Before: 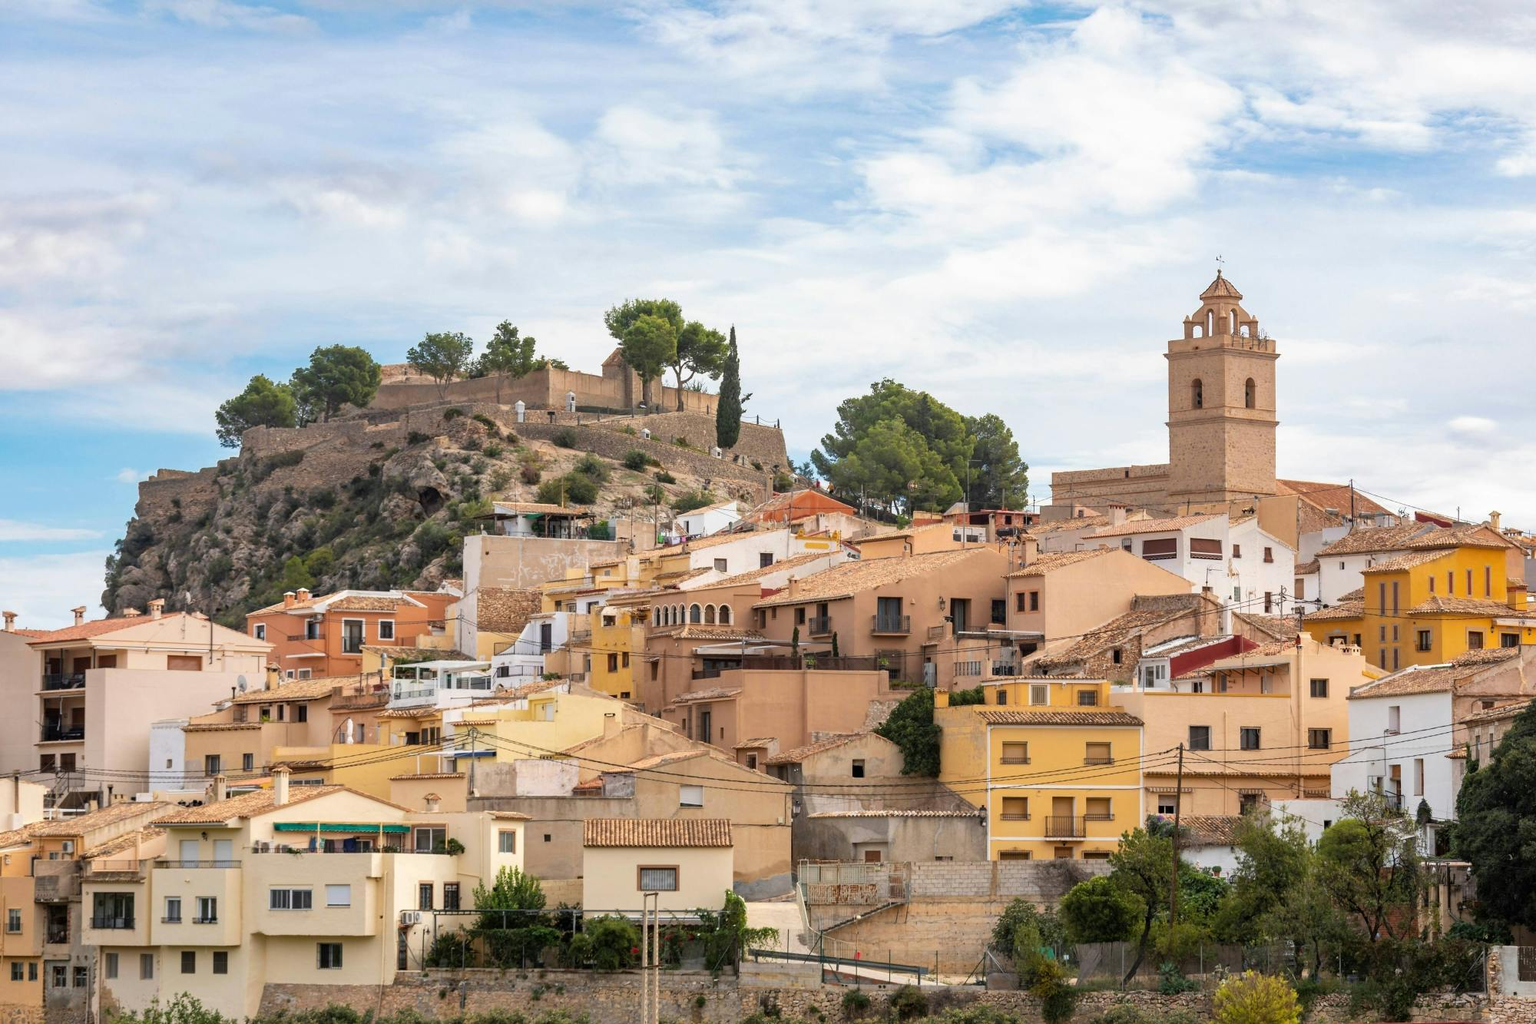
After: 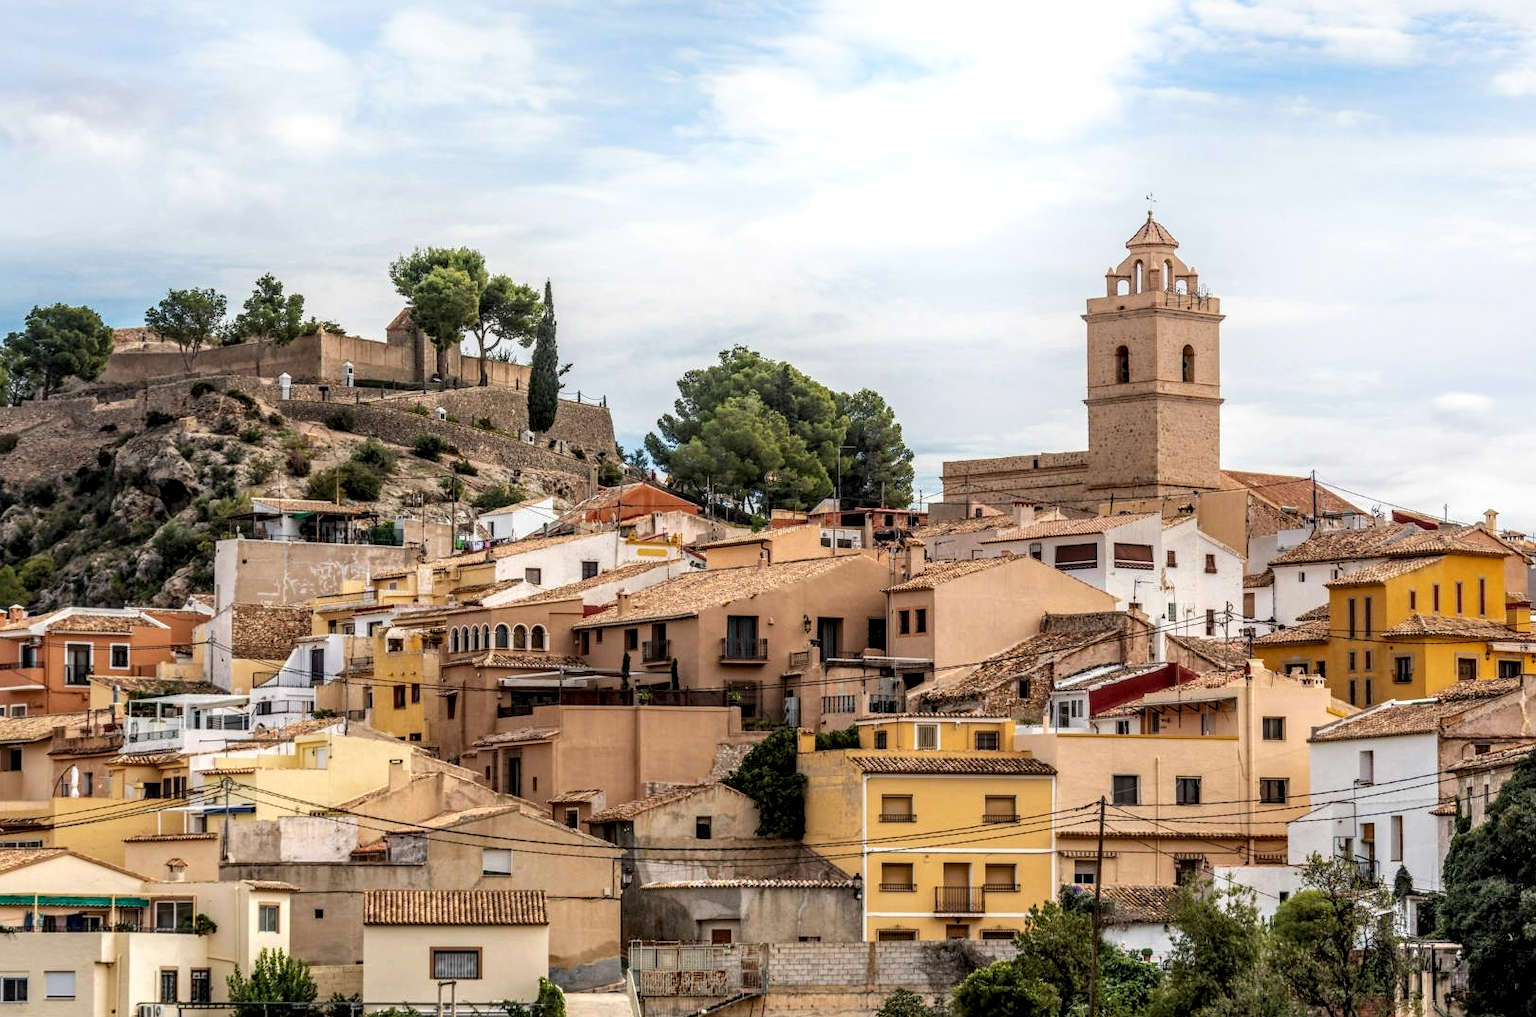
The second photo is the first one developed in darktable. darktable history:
shadows and highlights: highlights 70.78, soften with gaussian
local contrast: highlights 4%, shadows 4%, detail 182%
exposure: exposure -0.302 EV, compensate highlight preservation false
haze removal: strength 0.119, distance 0.252, compatibility mode true, adaptive false
crop: left 18.876%, top 9.681%, right 0.001%, bottom 9.776%
